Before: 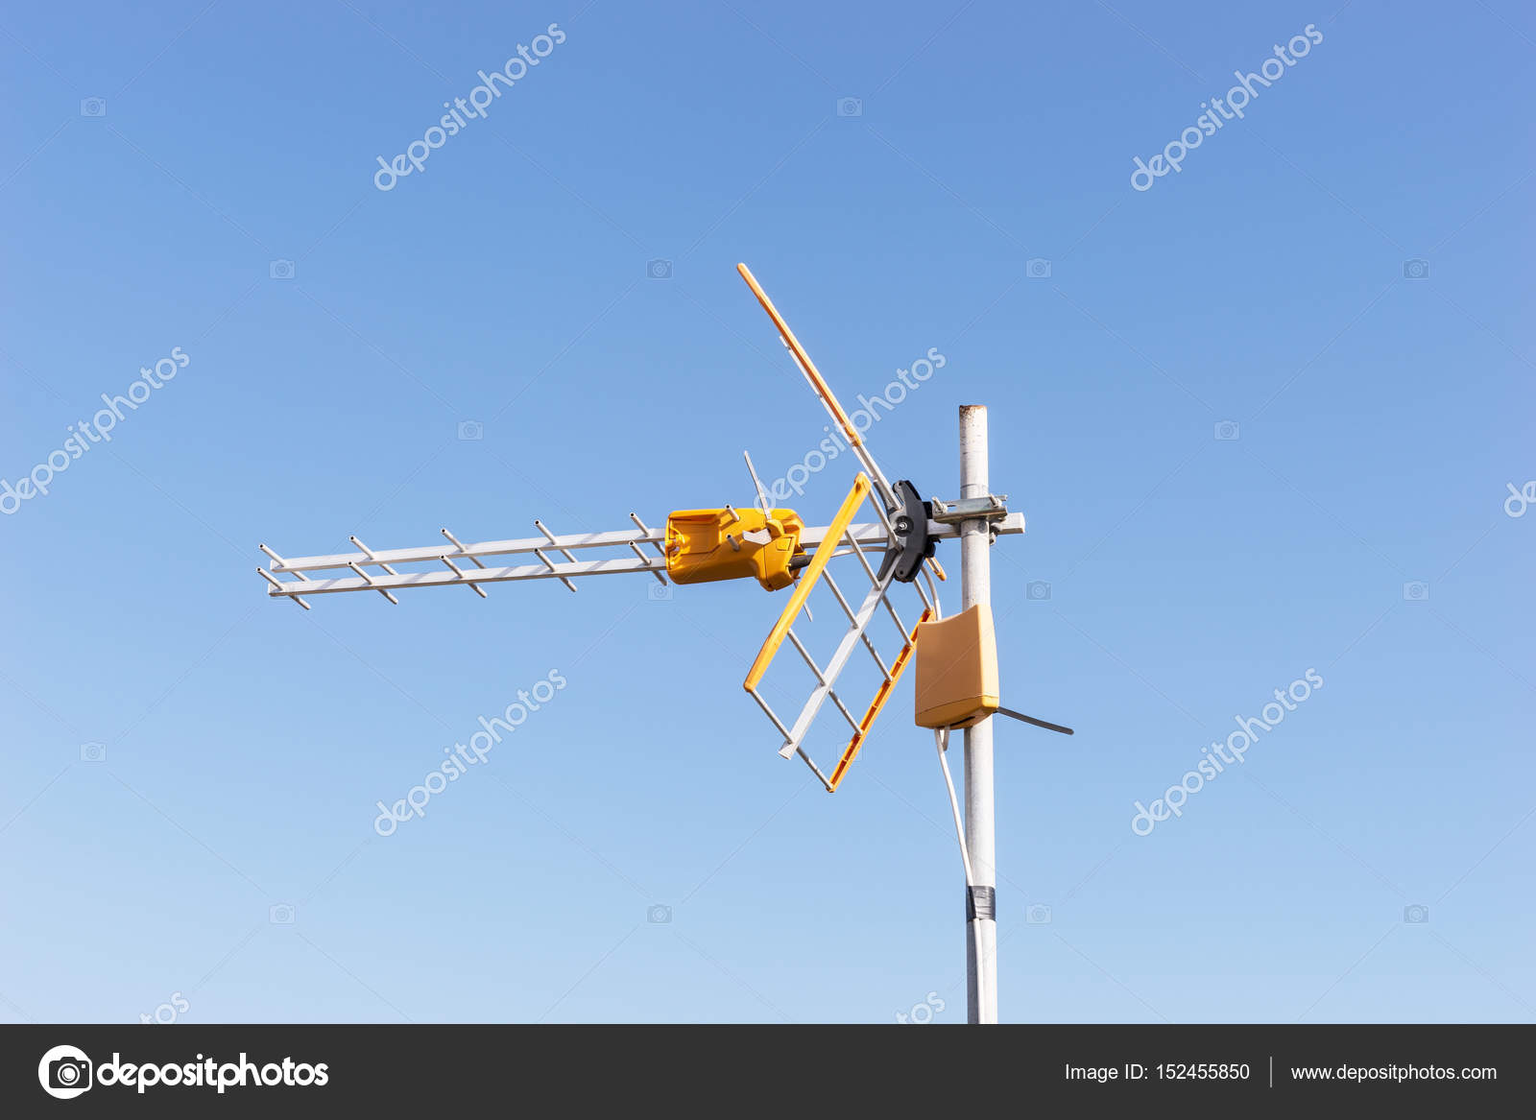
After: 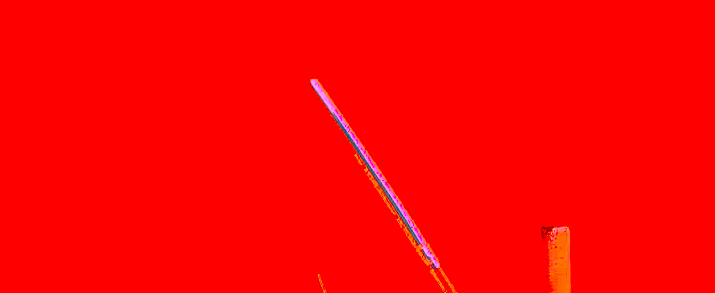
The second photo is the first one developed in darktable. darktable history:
sharpen: on, module defaults
crop: left 28.64%, top 16.832%, right 26.637%, bottom 58.055%
color correction: highlights a* -39.68, highlights b* -40, shadows a* -40, shadows b* -40, saturation -3
color balance rgb: global vibrance 20%
